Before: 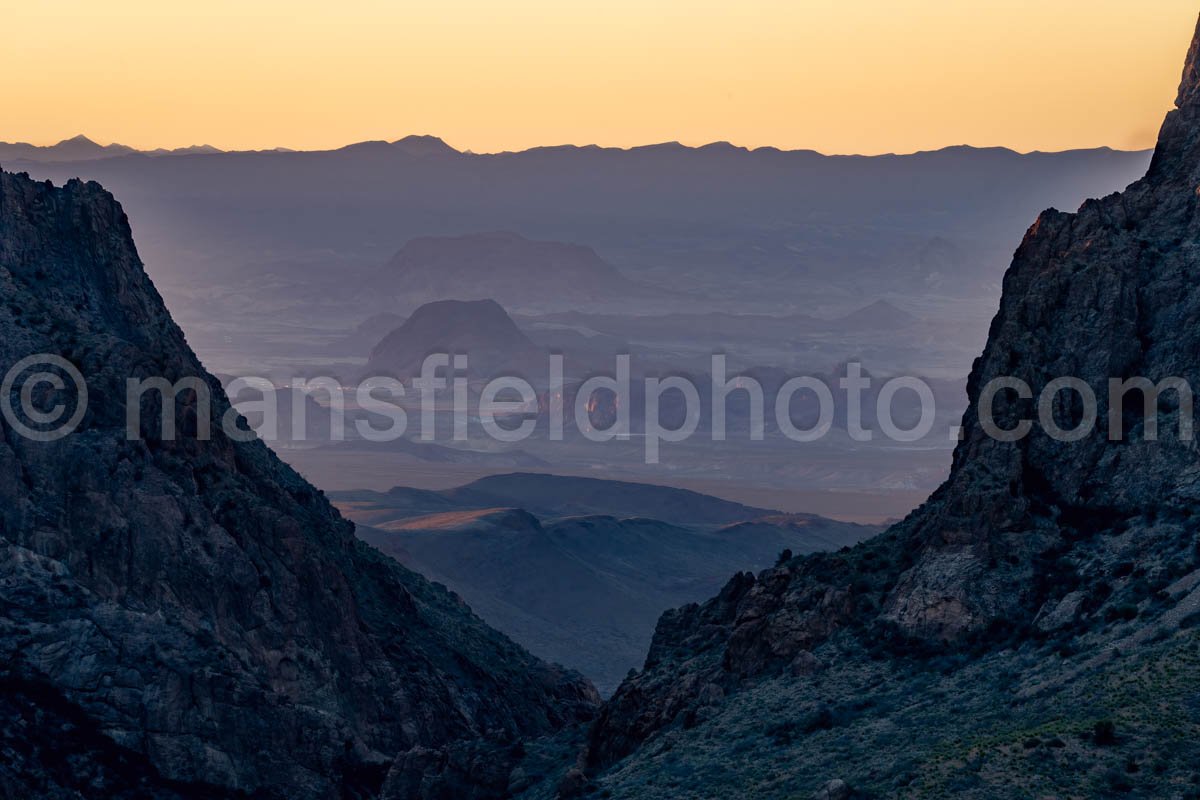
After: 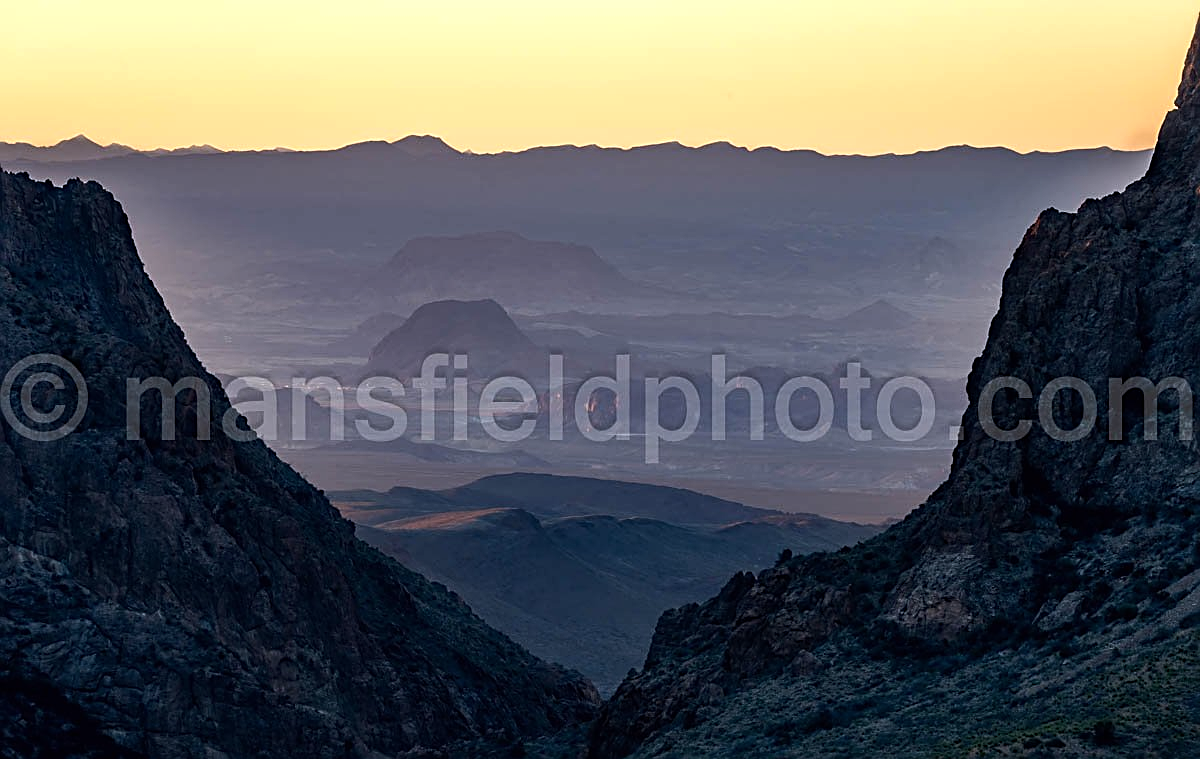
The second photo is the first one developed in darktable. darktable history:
sharpen: amount 0.6
tone equalizer: -8 EV -0.417 EV, -7 EV -0.389 EV, -6 EV -0.333 EV, -5 EV -0.222 EV, -3 EV 0.222 EV, -2 EV 0.333 EV, -1 EV 0.389 EV, +0 EV 0.417 EV, edges refinement/feathering 500, mask exposure compensation -1.57 EV, preserve details no
crop and rotate: top 0%, bottom 5.097%
